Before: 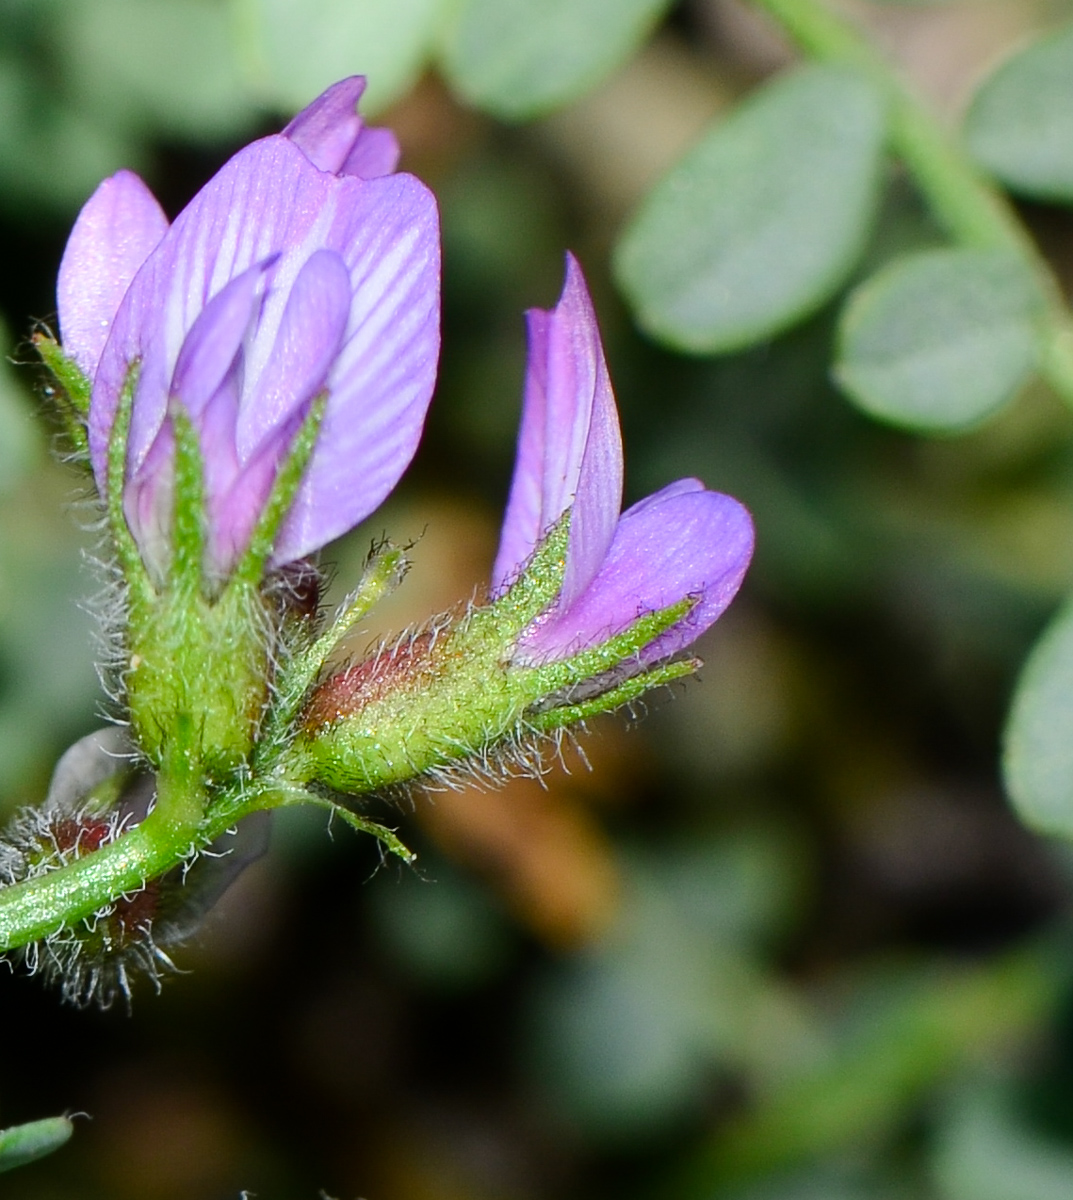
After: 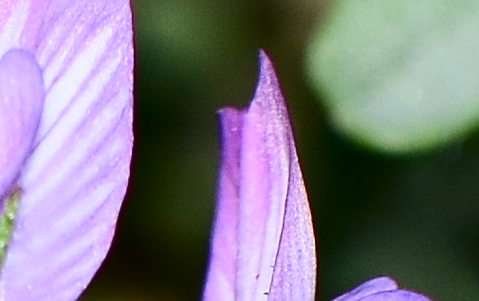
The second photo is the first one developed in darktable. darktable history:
crop: left 28.64%, top 16.832%, right 26.637%, bottom 58.055%
sharpen: on, module defaults
tone equalizer: -8 EV 0.06 EV, smoothing diameter 25%, edges refinement/feathering 10, preserve details guided filter
contrast brightness saturation: contrast 0.22
